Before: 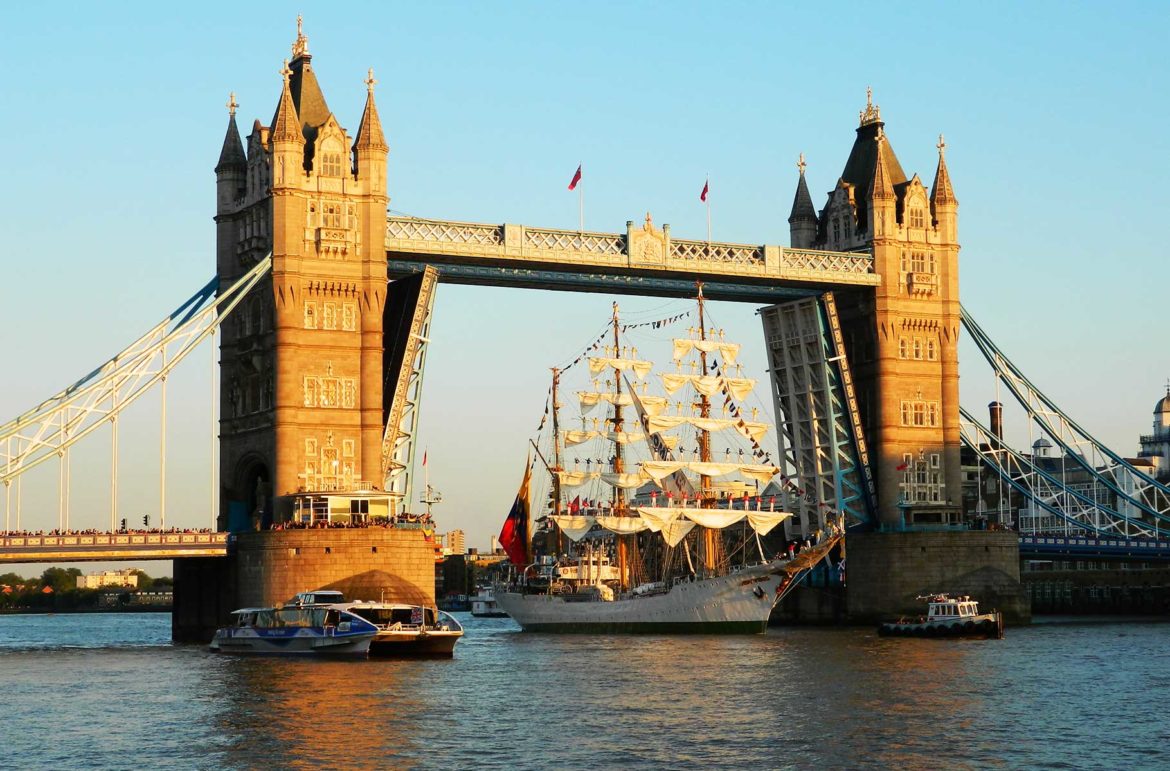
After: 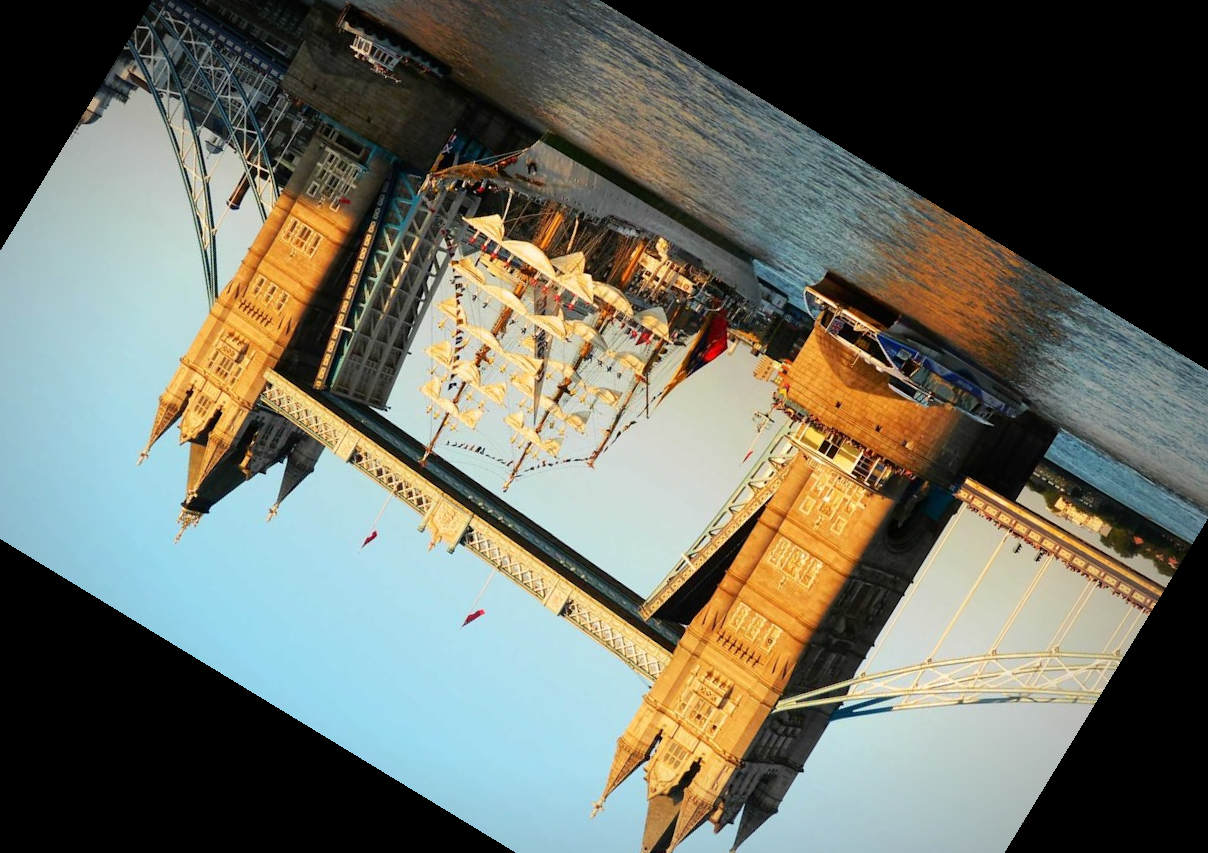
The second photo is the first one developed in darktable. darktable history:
vignetting: automatic ratio true
crop and rotate: angle 148.68°, left 9.111%, top 15.603%, right 4.588%, bottom 17.041%
